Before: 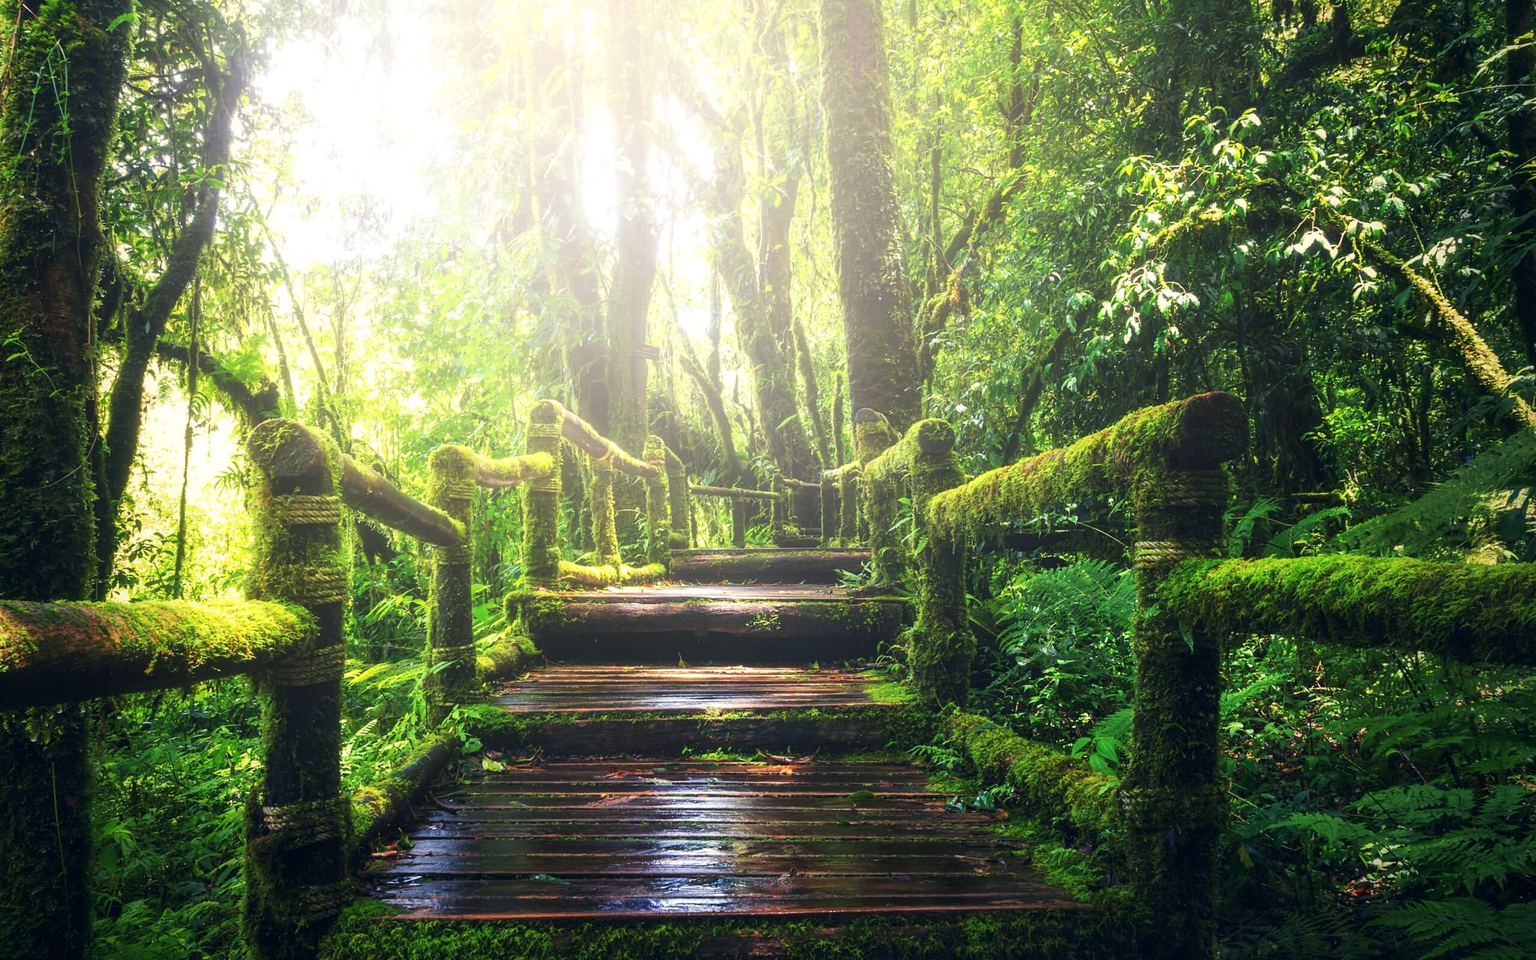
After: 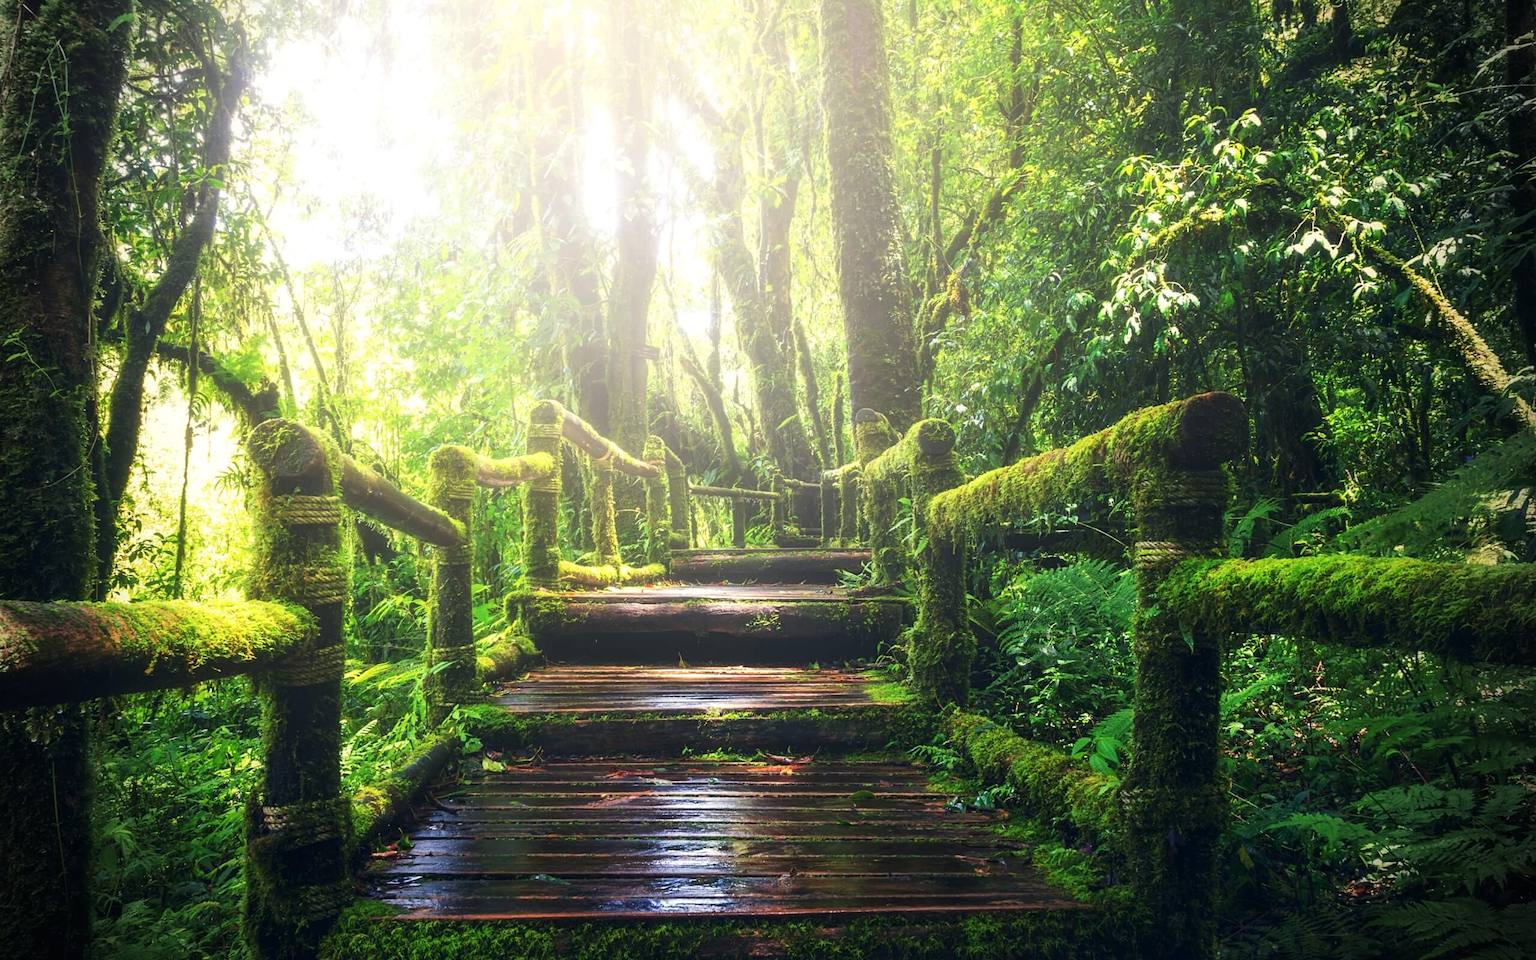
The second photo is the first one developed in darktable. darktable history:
vignetting: fall-off start 88.1%, fall-off radius 24.21%, unbound false
